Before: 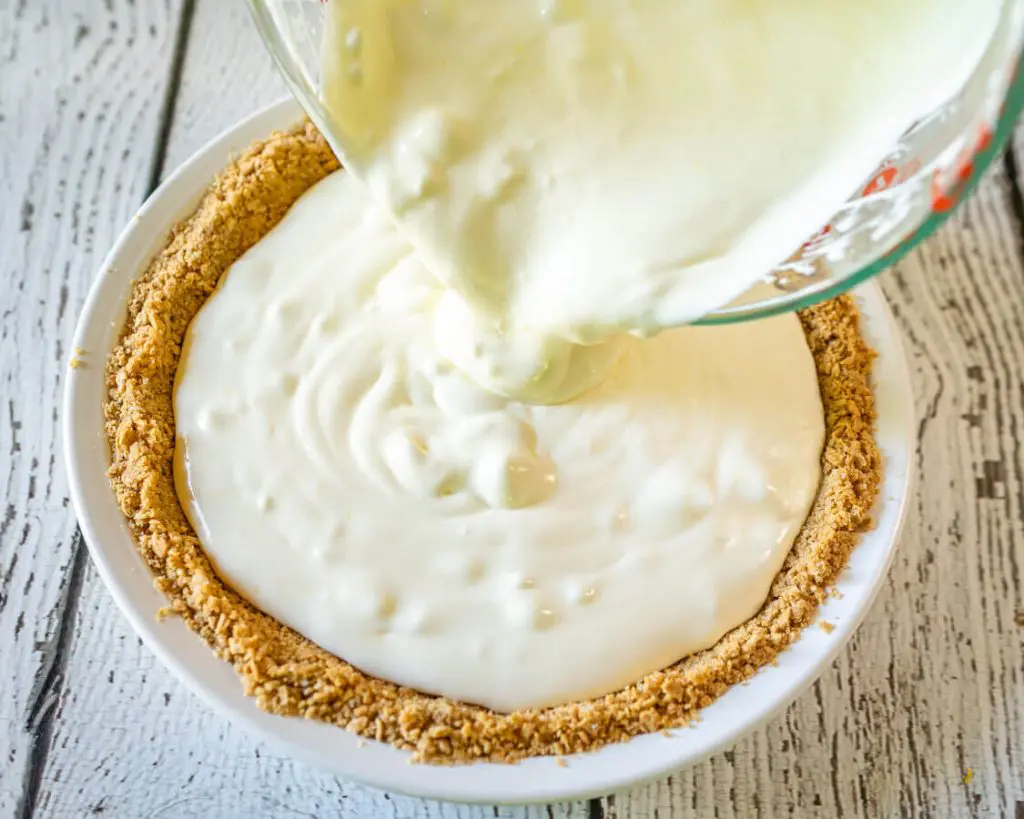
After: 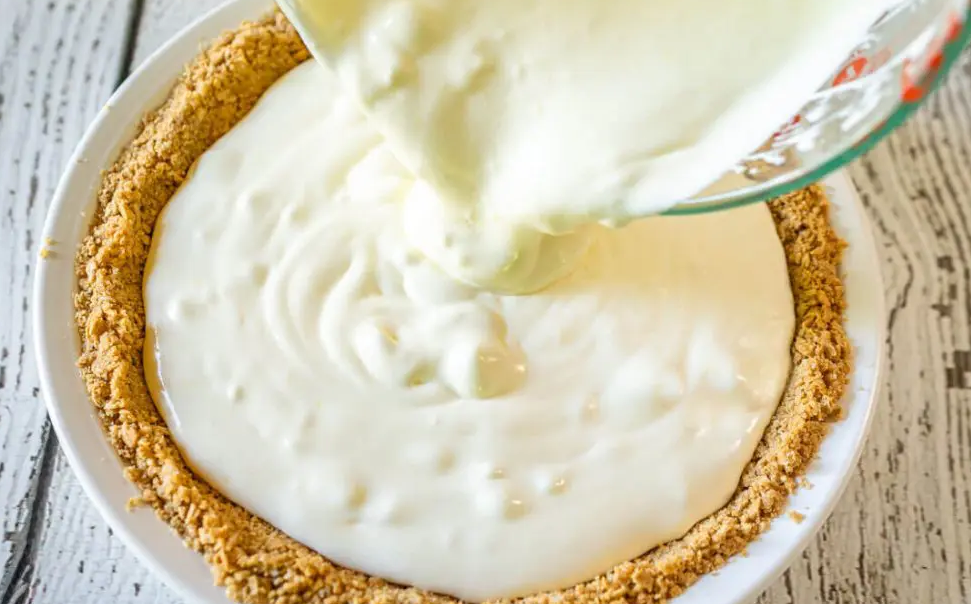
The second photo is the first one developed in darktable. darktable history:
crop and rotate: left 2.935%, top 13.498%, right 2.156%, bottom 12.663%
